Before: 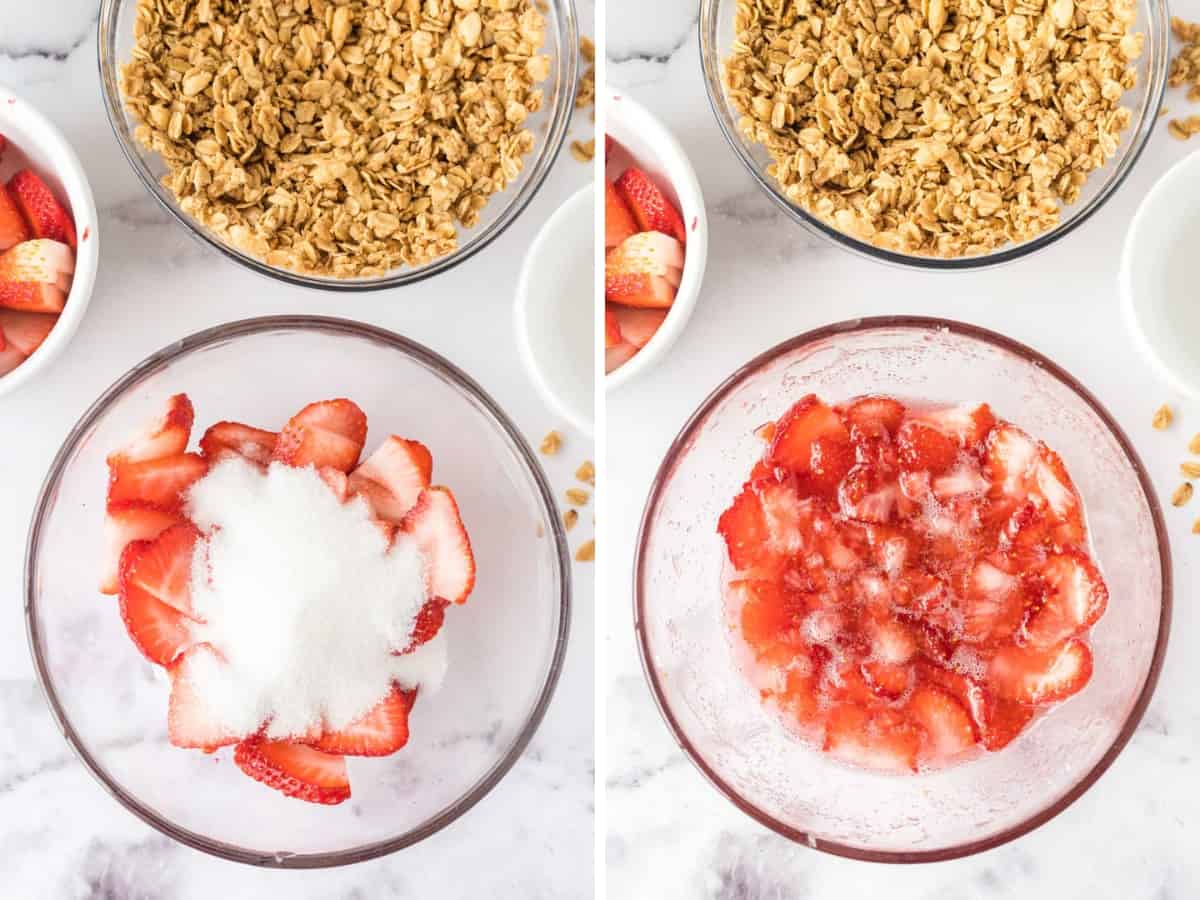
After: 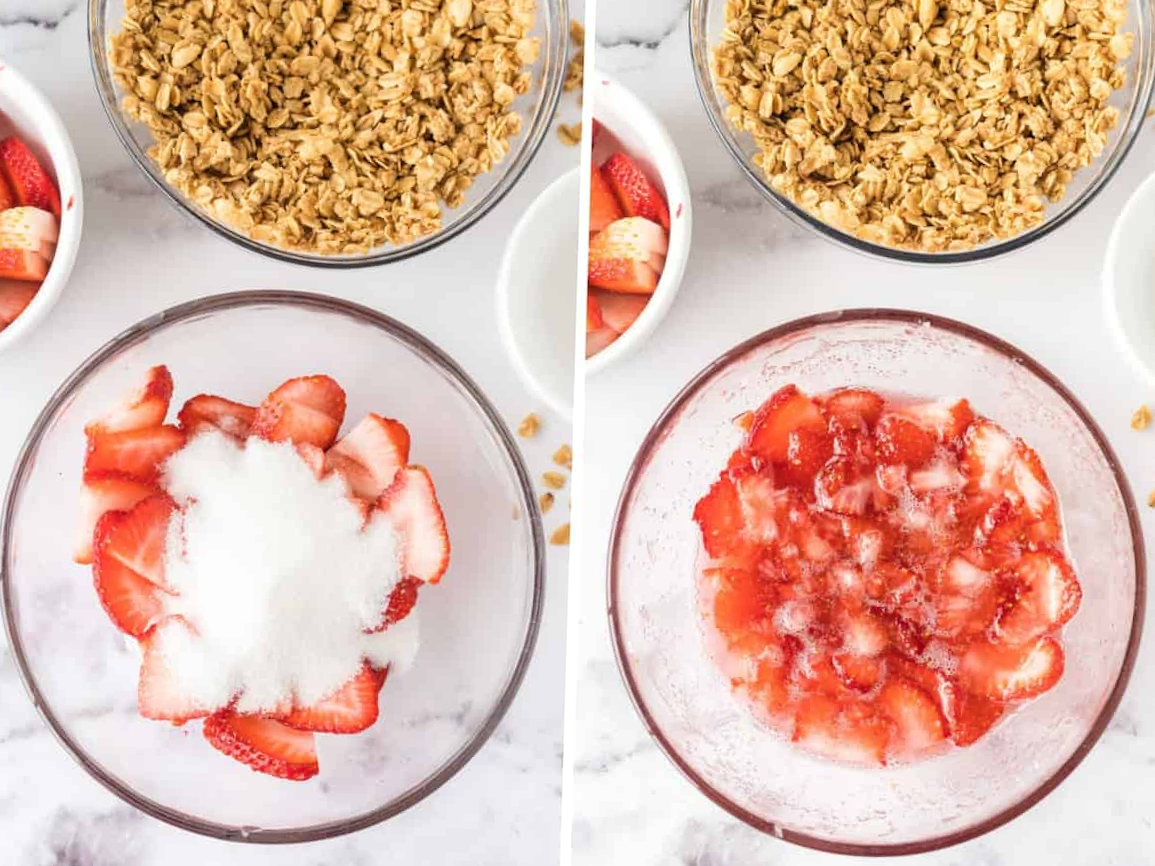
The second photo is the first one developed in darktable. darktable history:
color balance rgb: on, module defaults
crop and rotate: angle -1.69°
